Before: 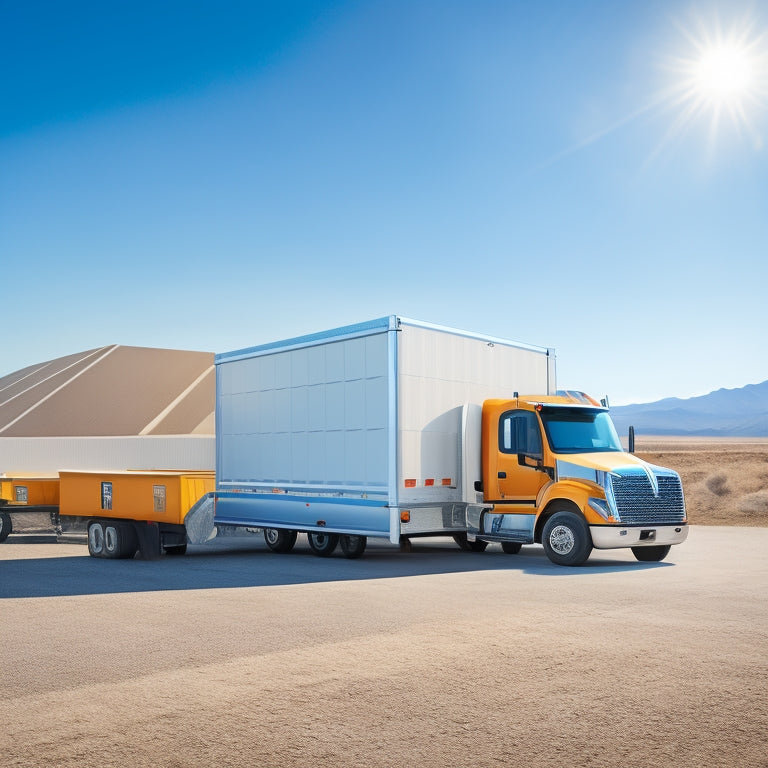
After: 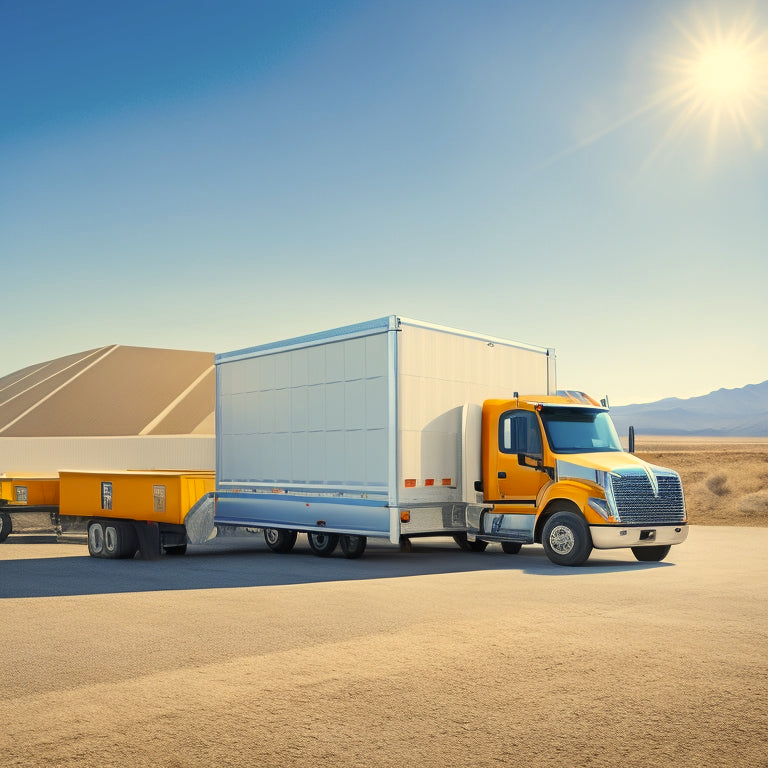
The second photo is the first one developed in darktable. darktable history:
color correction: highlights a* 2.6, highlights b* 22.63
